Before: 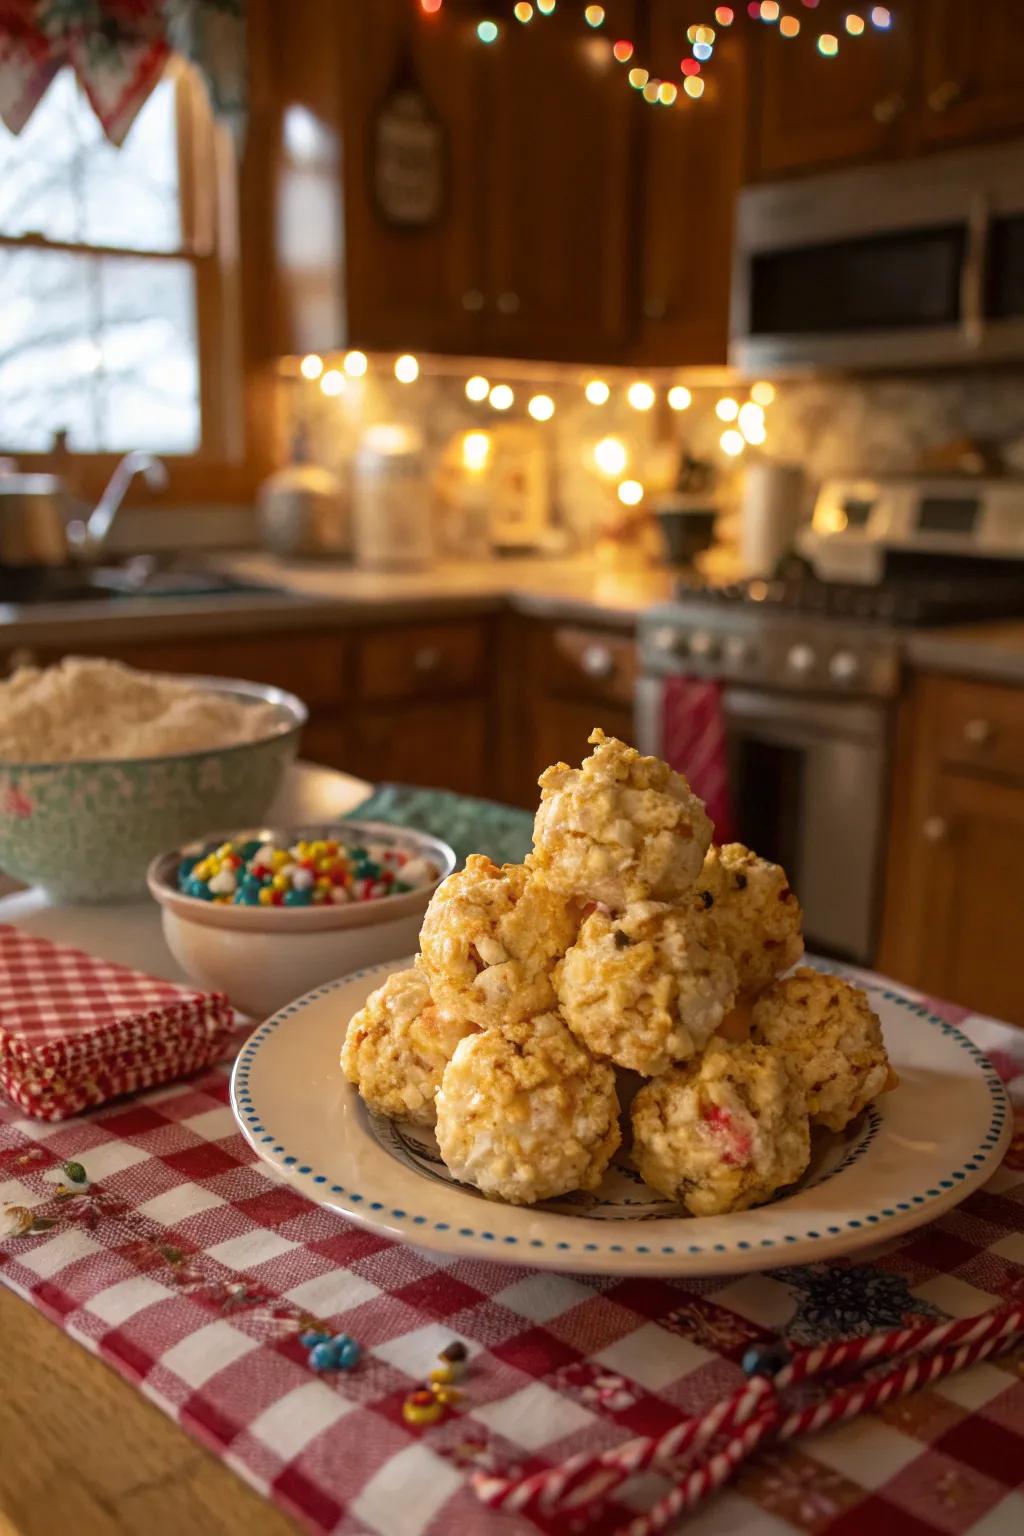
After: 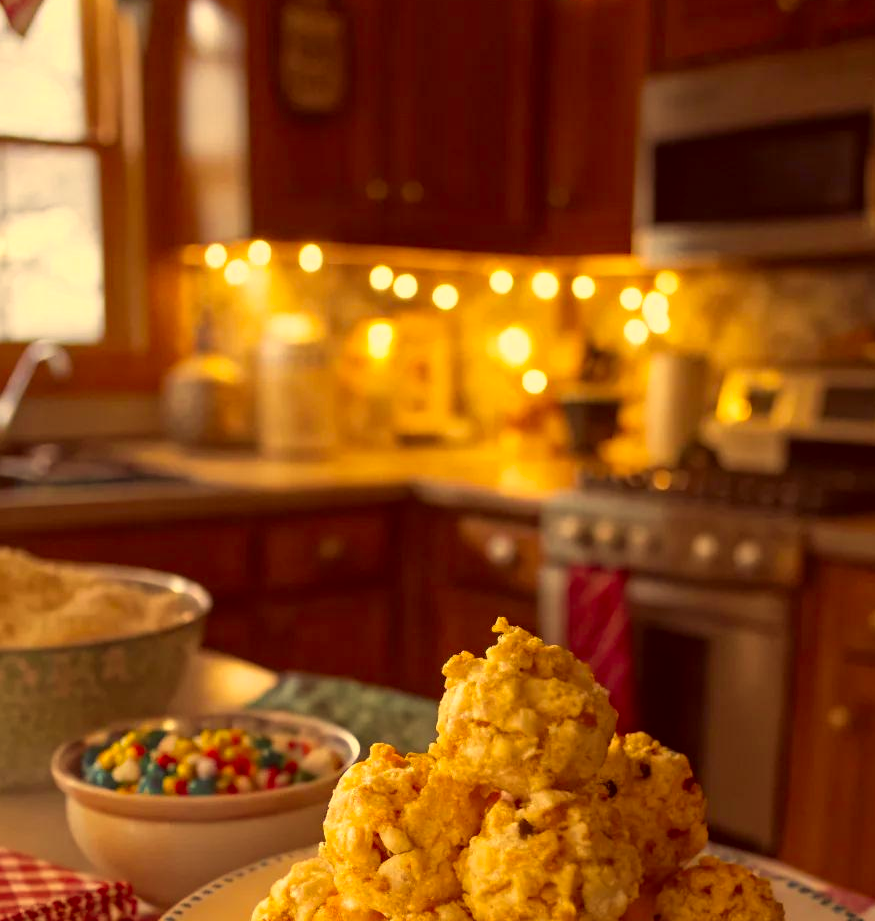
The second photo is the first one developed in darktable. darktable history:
color calibration: gray › normalize channels true, illuminant same as pipeline (D50), adaptation XYZ, x 0.346, y 0.358, temperature 5016.94 K, gamut compression 0.02
color correction: highlights a* 9.87, highlights b* 39.16, shadows a* 14.47, shadows b* 3.55
crop and rotate: left 9.426%, top 7.248%, right 5.033%, bottom 32.767%
